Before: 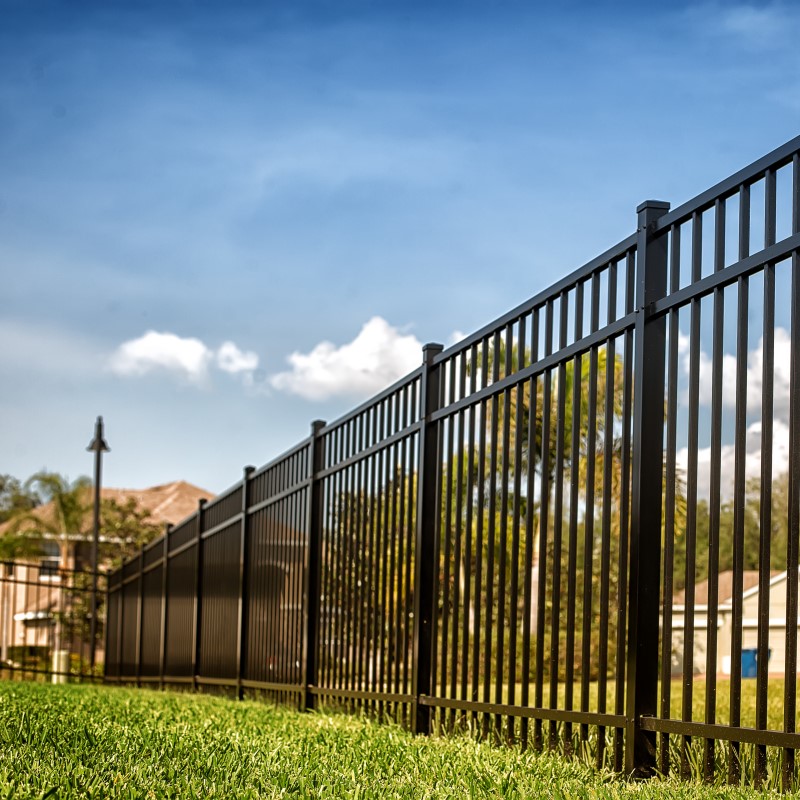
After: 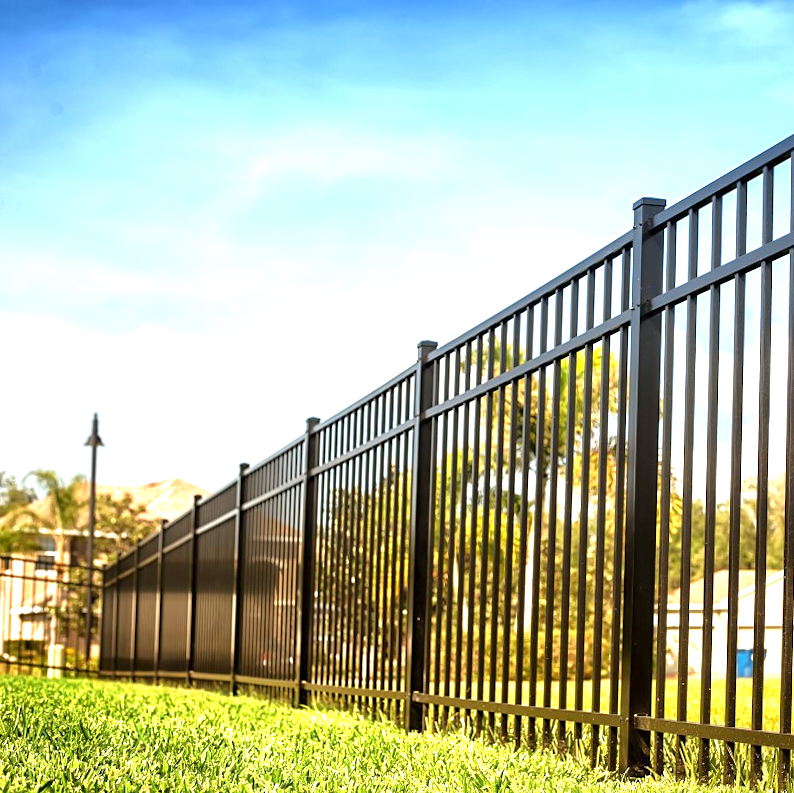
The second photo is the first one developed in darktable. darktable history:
tone equalizer: -8 EV -1.84 EV, -7 EV -1.16 EV, -6 EV -1.62 EV, smoothing diameter 25%, edges refinement/feathering 10, preserve details guided filter
rotate and perspective: rotation 0.192°, lens shift (horizontal) -0.015, crop left 0.005, crop right 0.996, crop top 0.006, crop bottom 0.99
exposure: exposure 1.5 EV, compensate highlight preservation false
